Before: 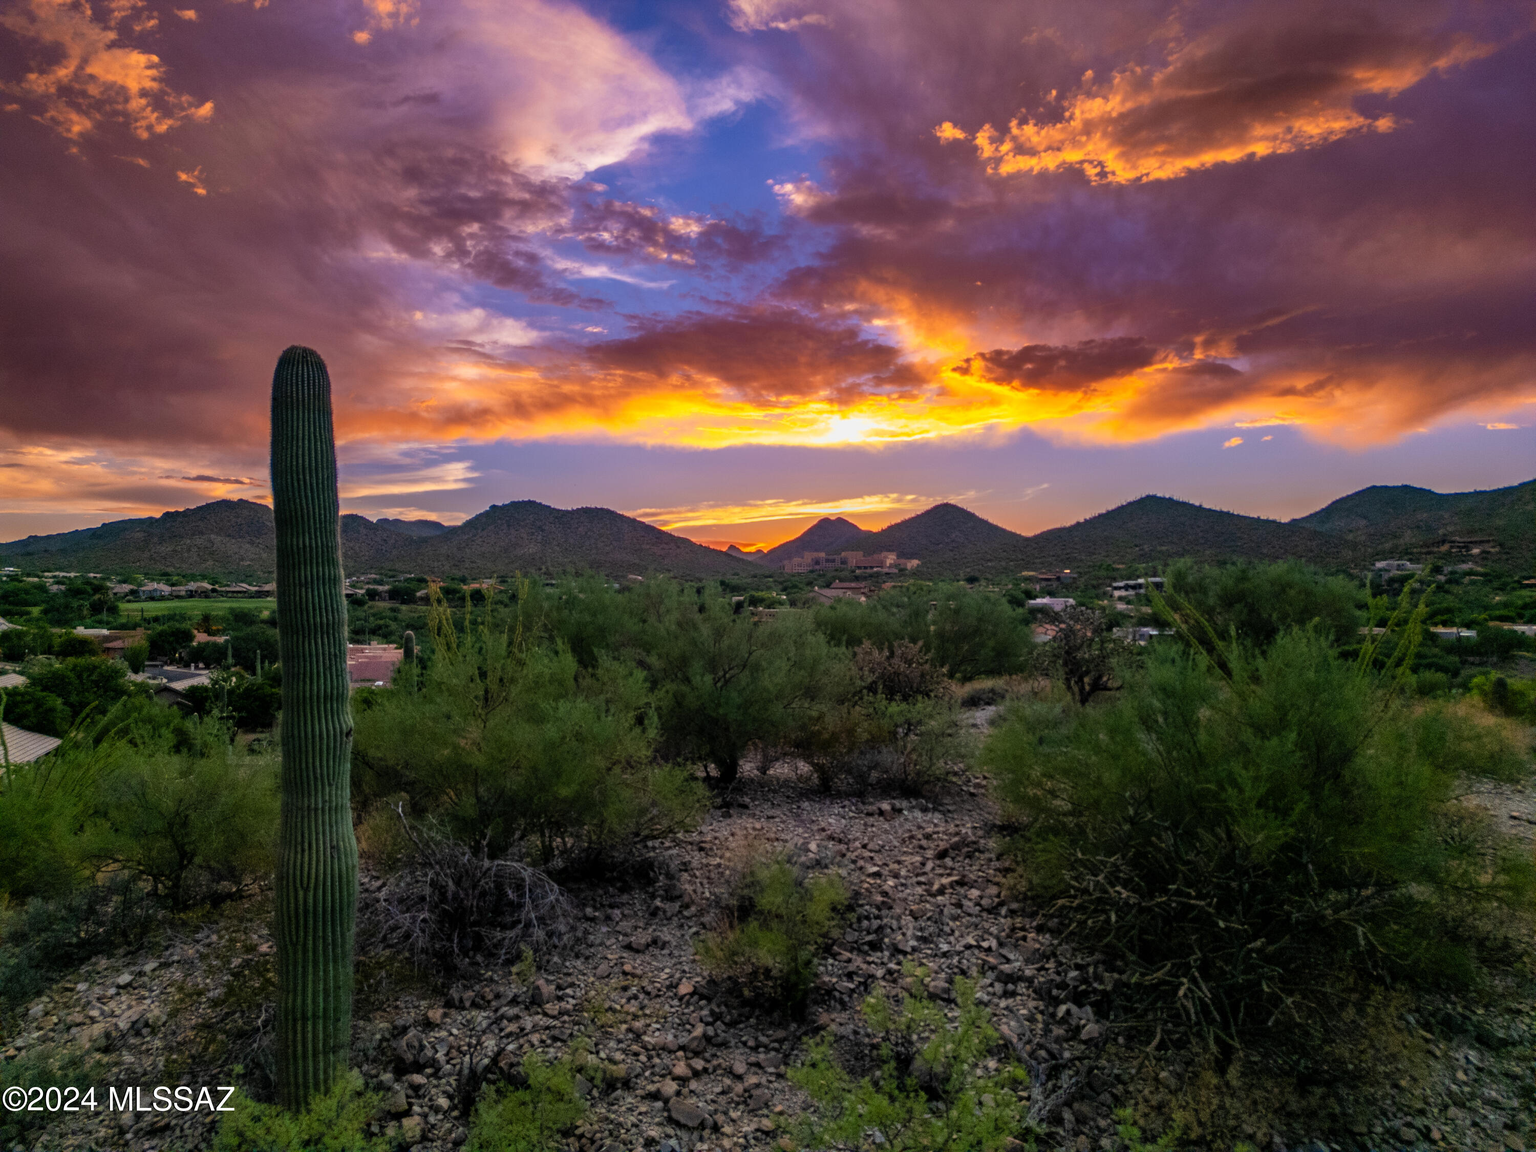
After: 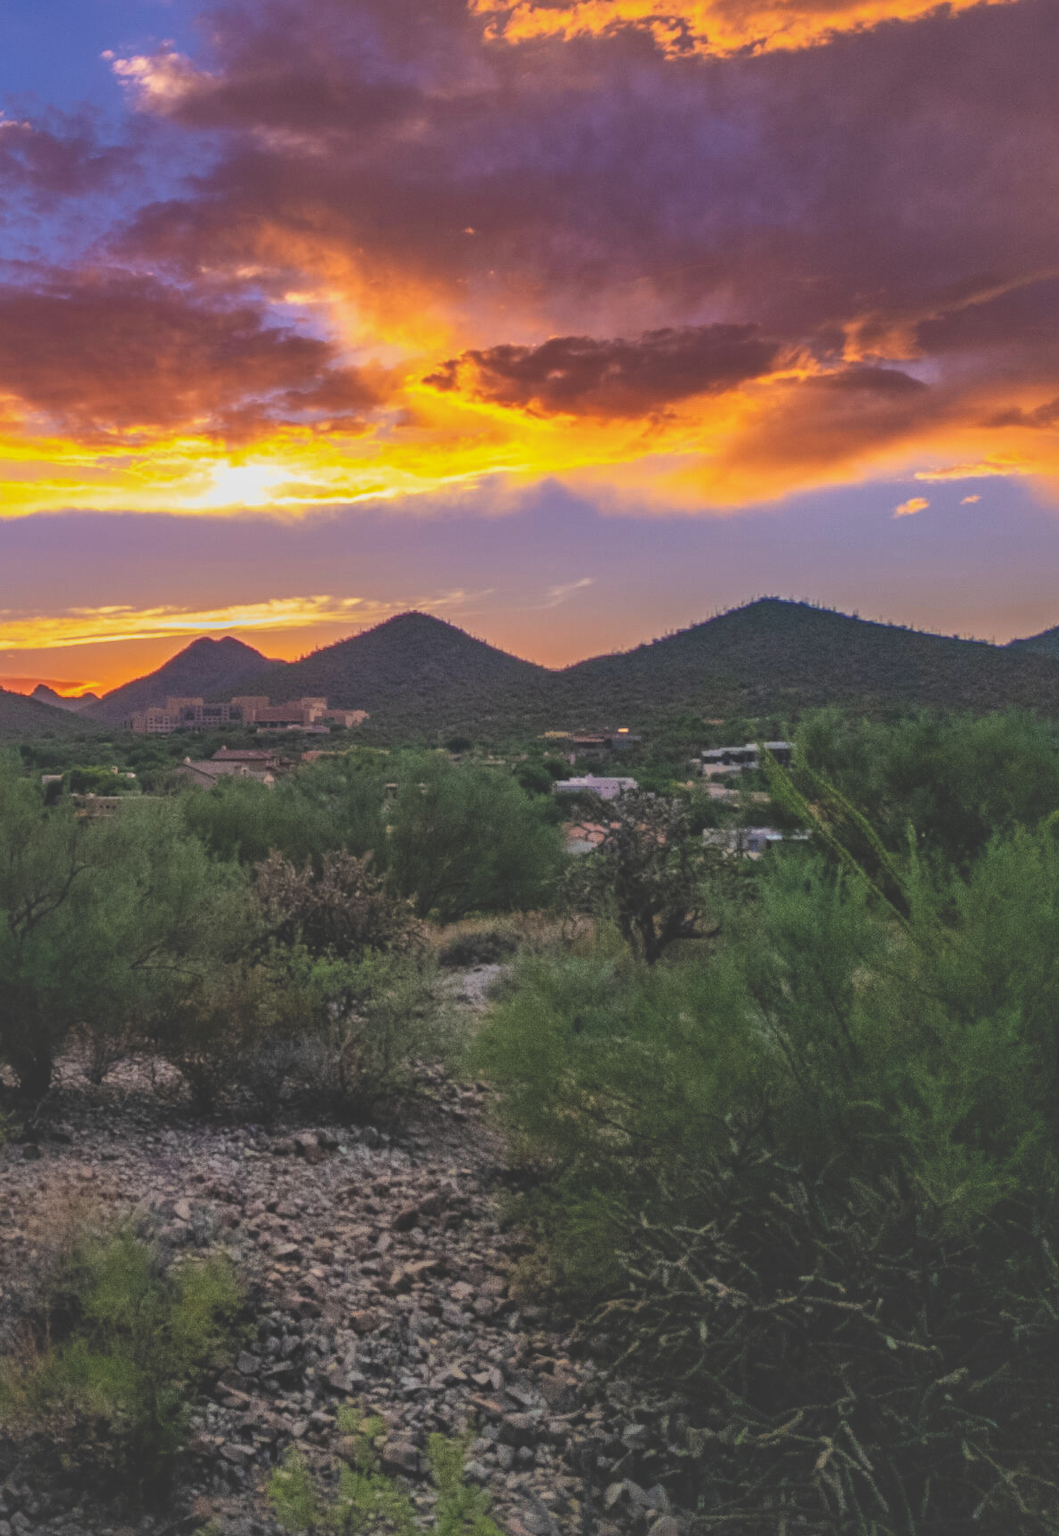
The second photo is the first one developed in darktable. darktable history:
local contrast: highlights 100%, shadows 100%, detail 119%, midtone range 0.2
shadows and highlights: on, module defaults
crop: left 46.13%, top 13.094%, right 14.135%, bottom 10.101%
exposure: black level correction -0.024, exposure -0.121 EV, compensate highlight preservation false
